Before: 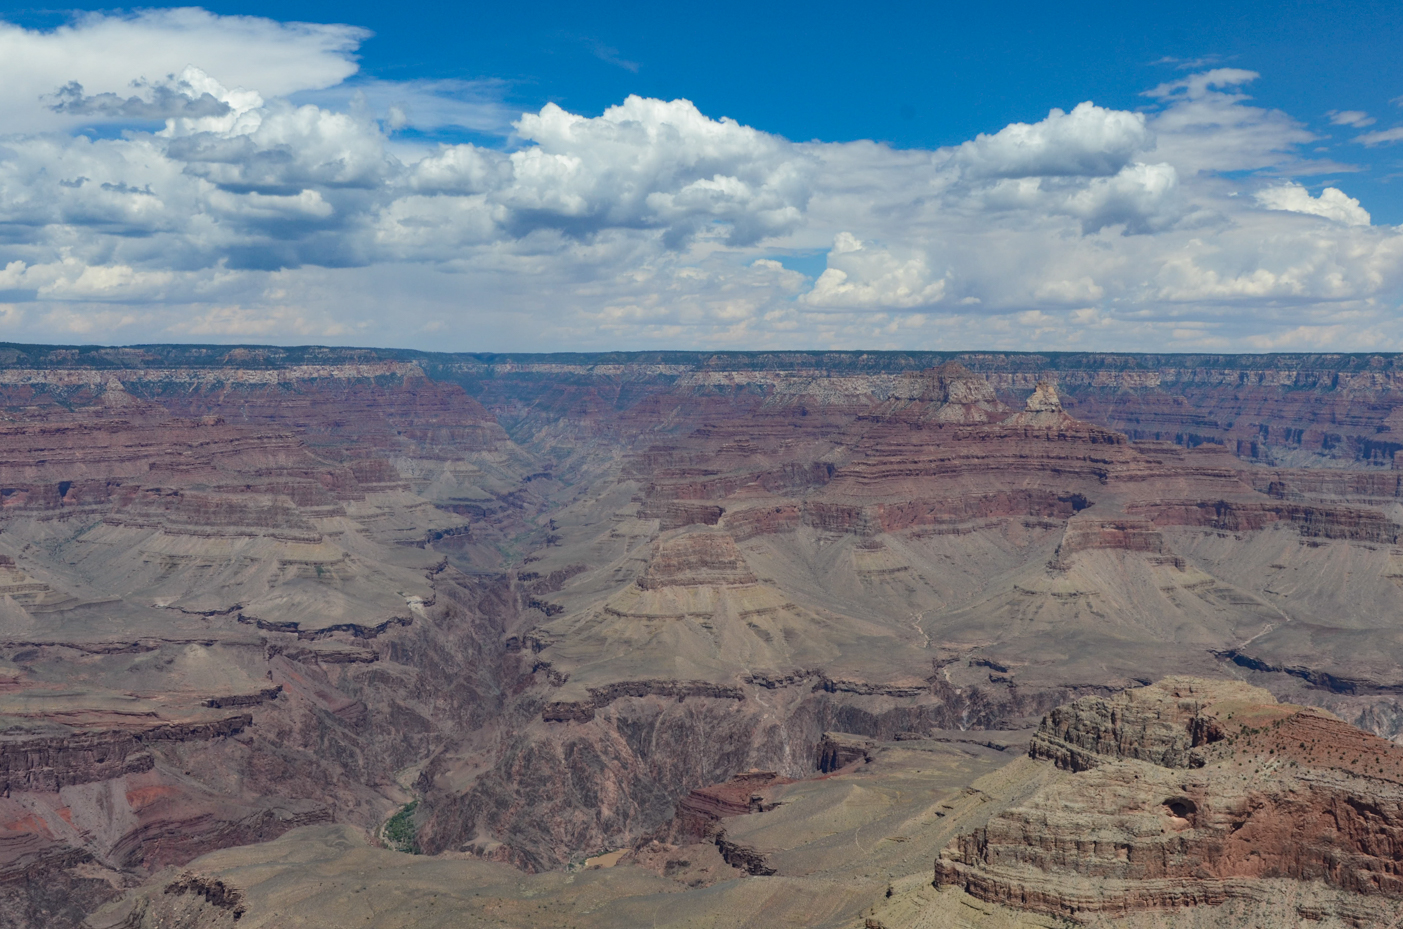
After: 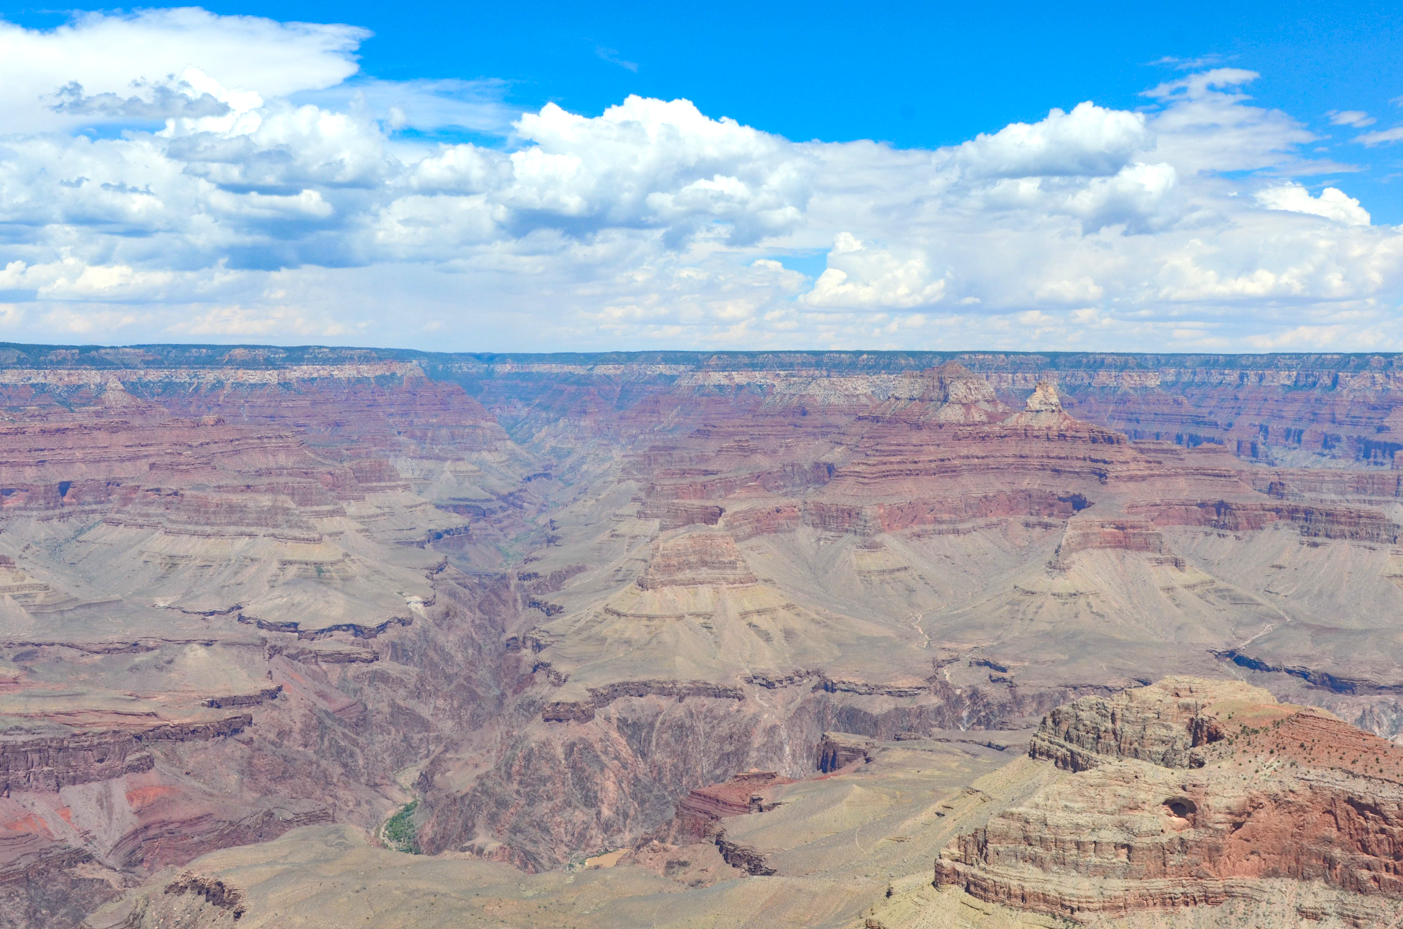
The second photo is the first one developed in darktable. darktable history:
exposure: black level correction -0.002, exposure 0.54 EV, compensate highlight preservation false
levels: levels [0, 0.43, 0.984]
